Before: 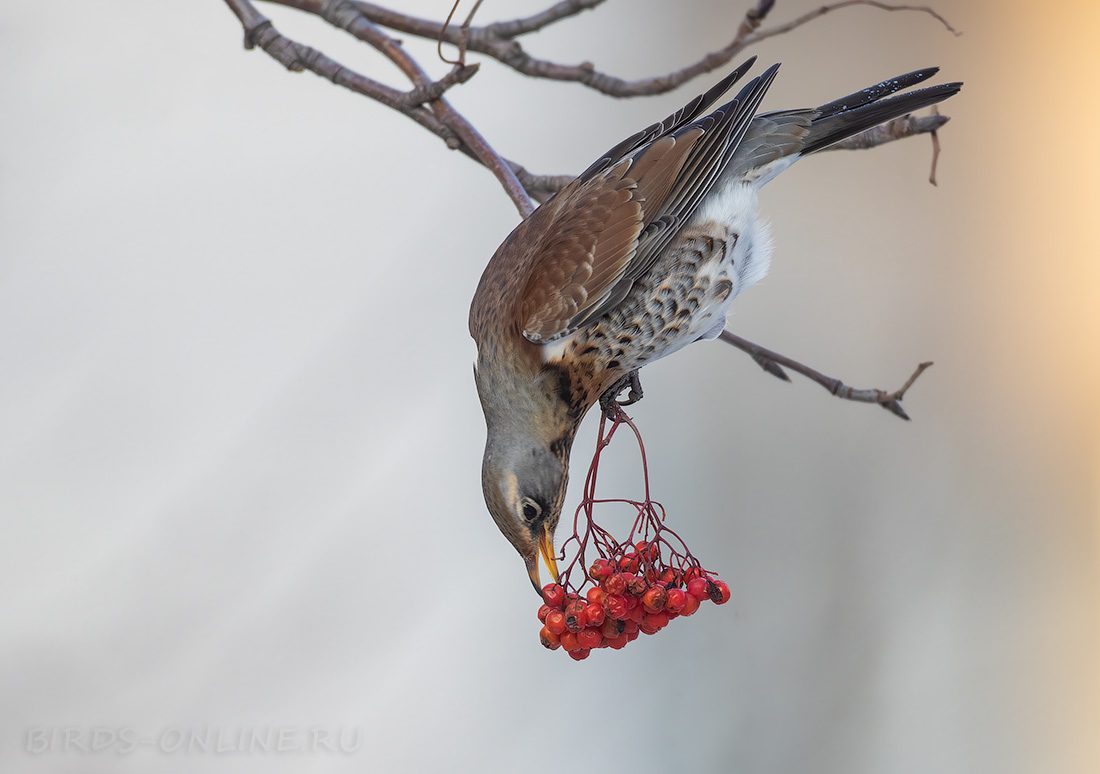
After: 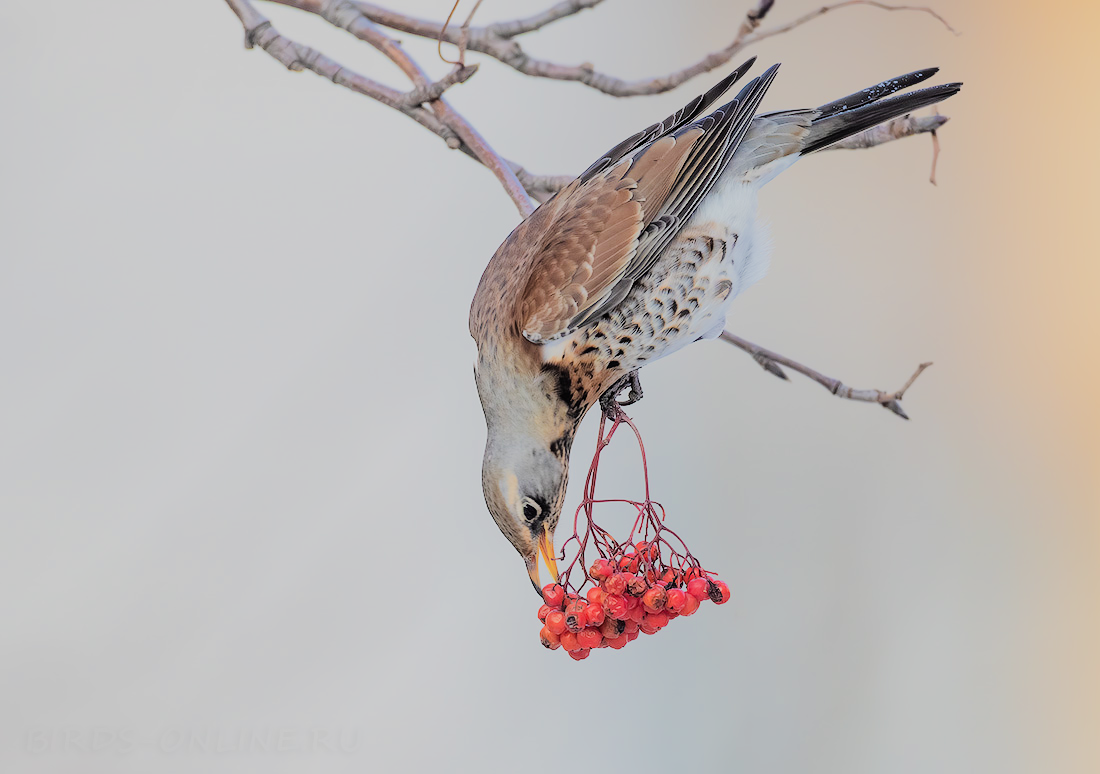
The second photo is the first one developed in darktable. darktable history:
tone equalizer: -7 EV 0.148 EV, -6 EV 0.614 EV, -5 EV 1.18 EV, -4 EV 1.37 EV, -3 EV 1.12 EV, -2 EV 0.6 EV, -1 EV 0.147 EV, edges refinement/feathering 500, mask exposure compensation -1.57 EV, preserve details no
filmic rgb: black relative exposure -7.65 EV, white relative exposure 4.56 EV, hardness 3.61
